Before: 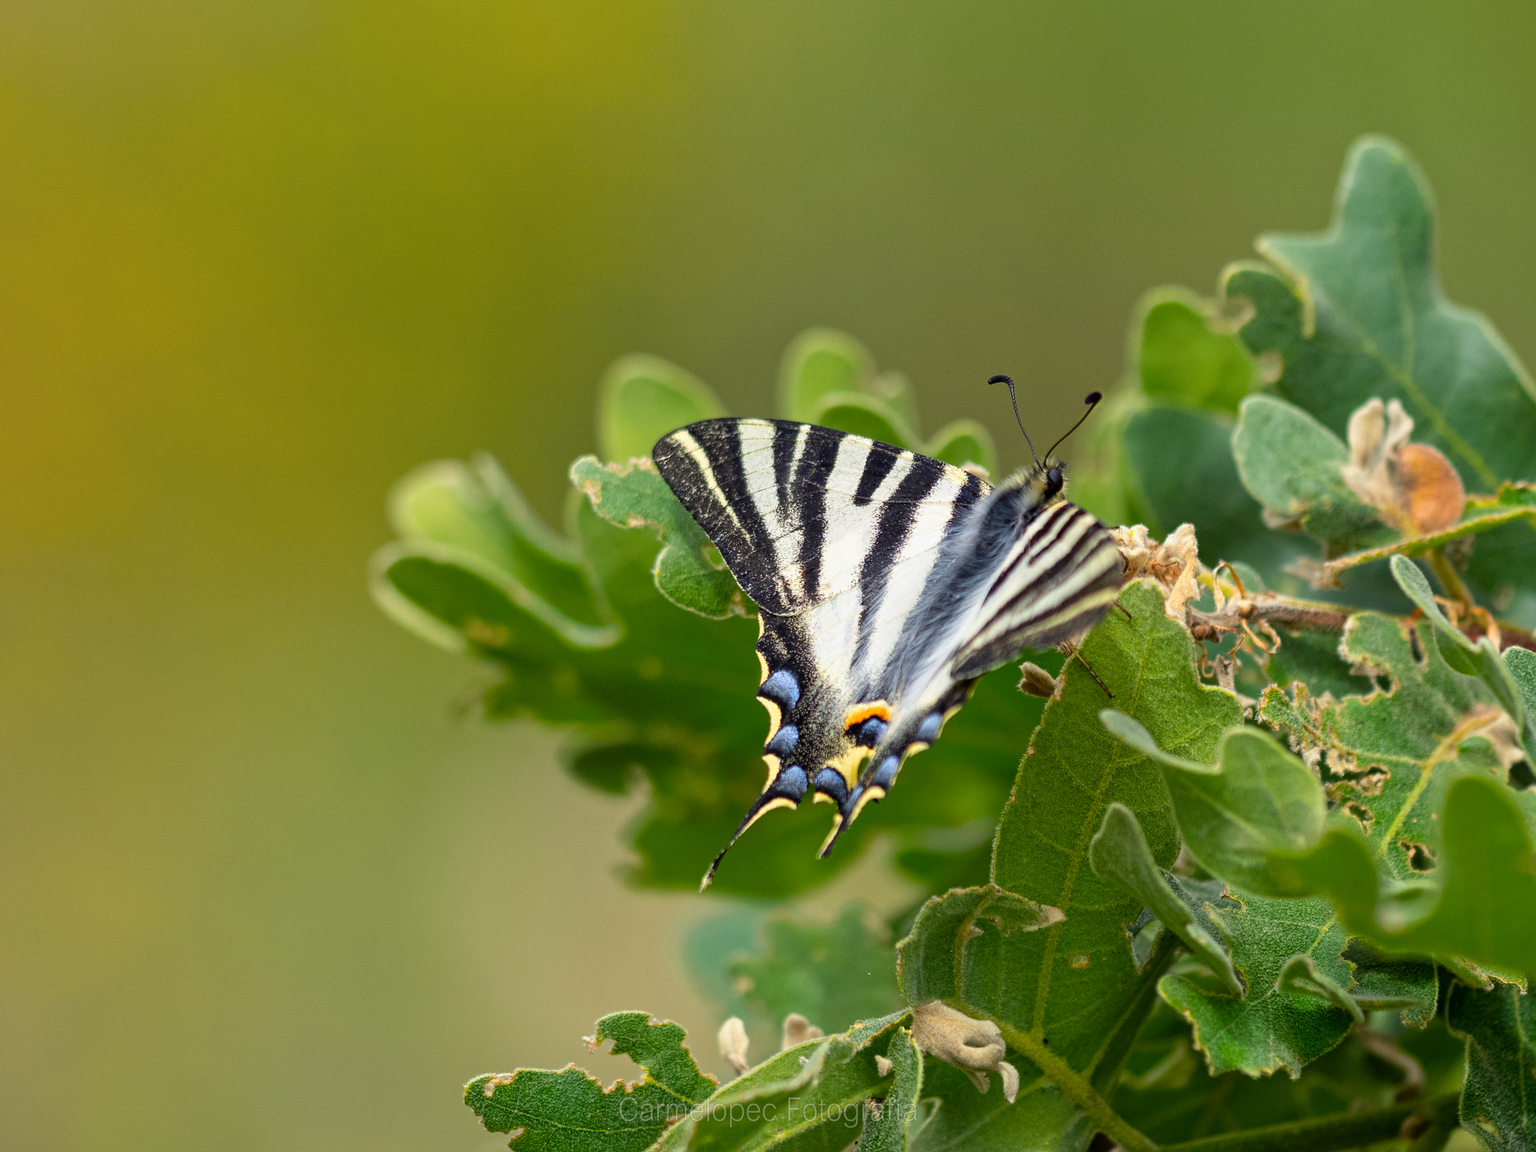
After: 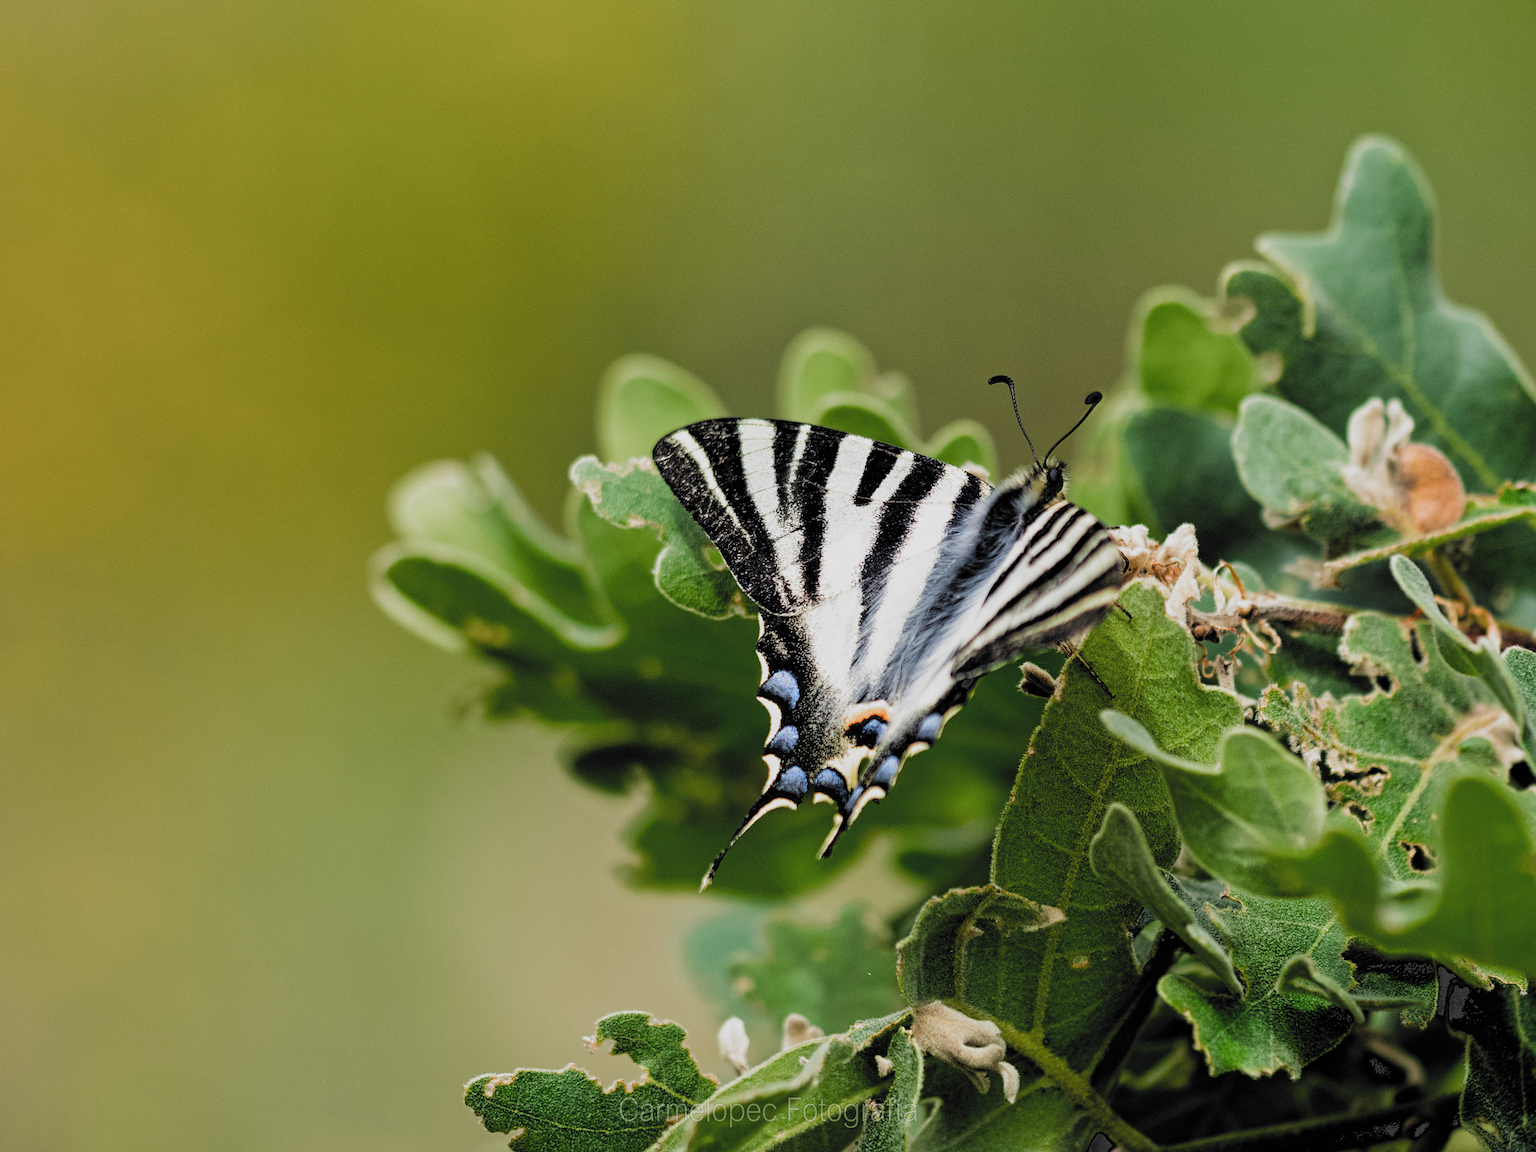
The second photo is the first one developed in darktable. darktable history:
exposure: black level correction 0.007, compensate highlight preservation false
filmic rgb: black relative exposure -5.09 EV, white relative exposure 4 EV, hardness 2.87, contrast 1.299, highlights saturation mix -31.45%, add noise in highlights 0.001, preserve chrominance luminance Y, color science v3 (2019), use custom middle-gray values true, contrast in highlights soft
